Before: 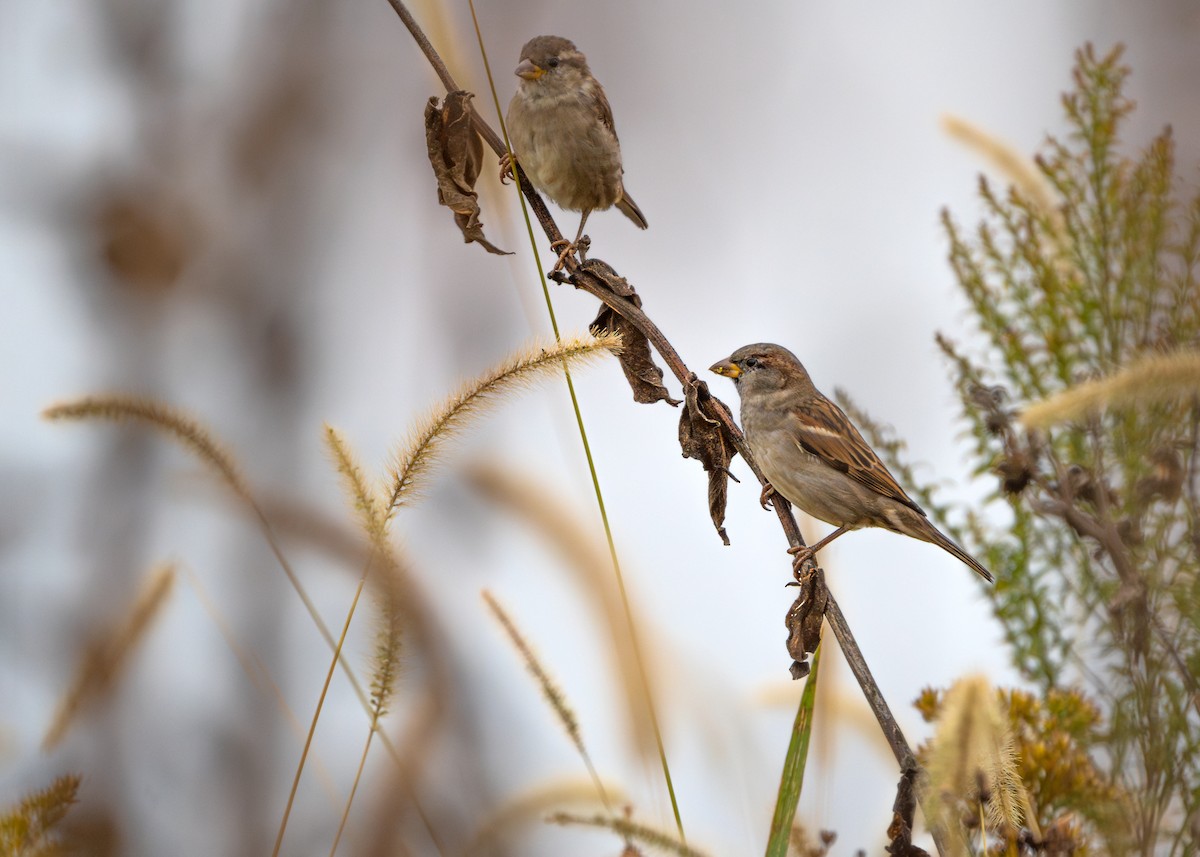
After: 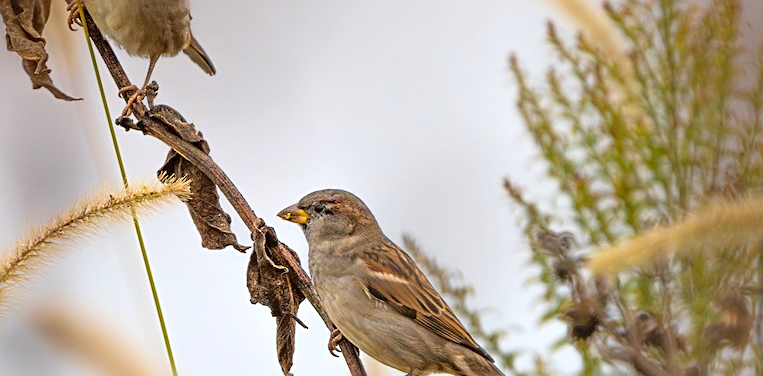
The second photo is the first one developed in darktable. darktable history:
crop: left 36.066%, top 17.98%, right 0.311%, bottom 38.105%
sharpen: on, module defaults
contrast brightness saturation: brightness 0.095, saturation 0.192
